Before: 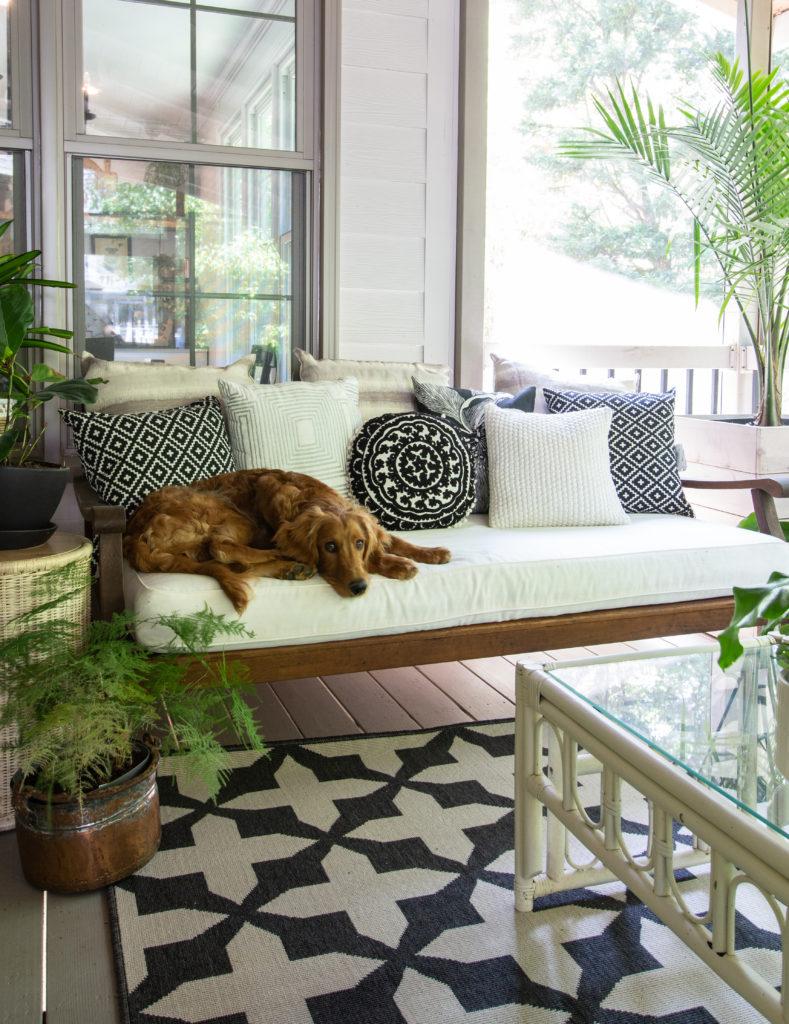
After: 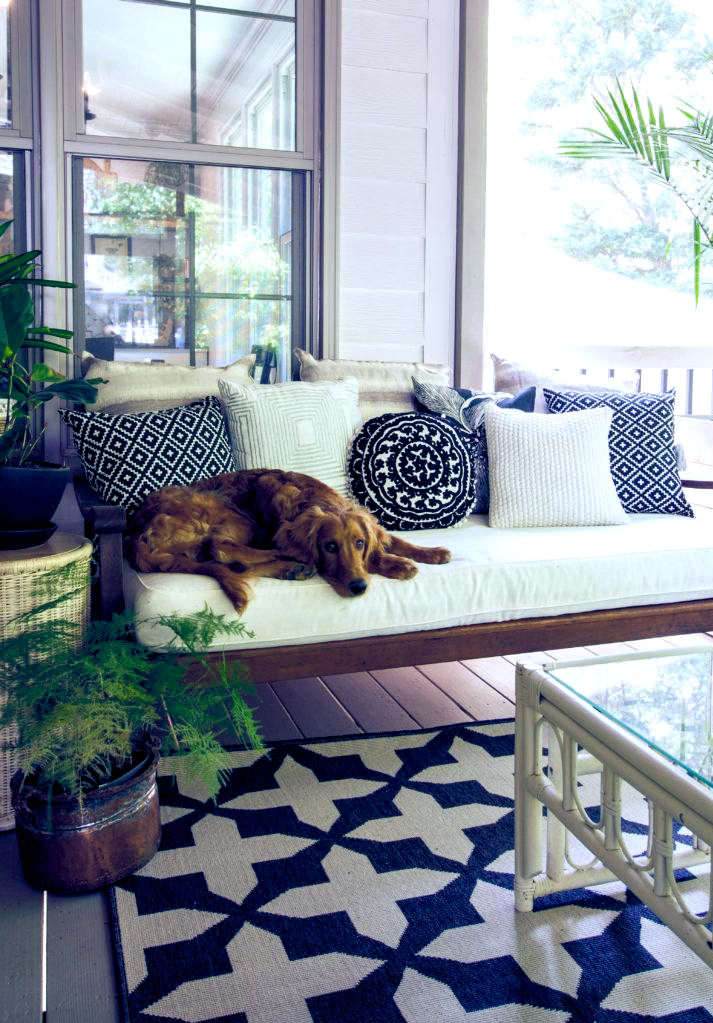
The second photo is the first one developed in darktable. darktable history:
color balance rgb: shadows lift › luminance -41.13%, shadows lift › chroma 14.13%, shadows lift › hue 260°, power › luminance -3.76%, power › chroma 0.56%, power › hue 40.37°, highlights gain › luminance 16.81%, highlights gain › chroma 2.94%, highlights gain › hue 260°, global offset › luminance -0.29%, global offset › chroma 0.31%, global offset › hue 260°, perceptual saturation grading › global saturation 20%, perceptual saturation grading › highlights -13.92%, perceptual saturation grading › shadows 50%
crop: right 9.509%, bottom 0.031%
